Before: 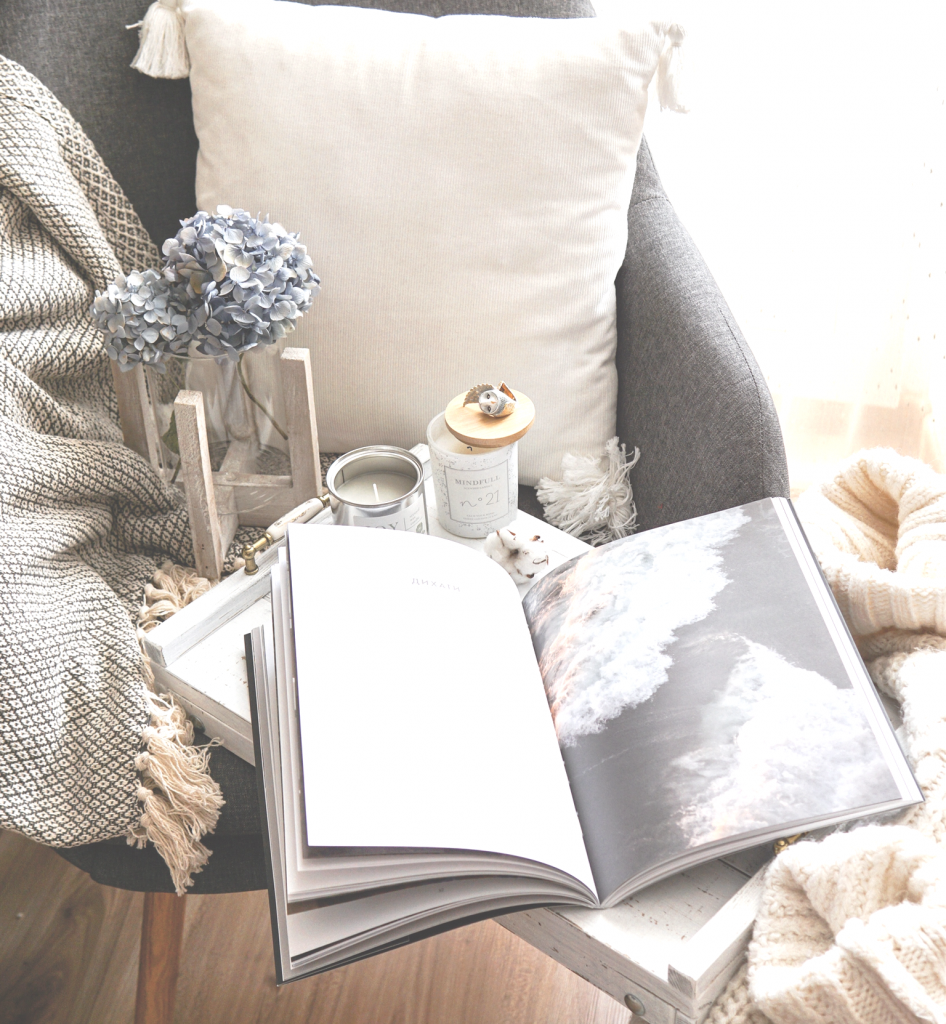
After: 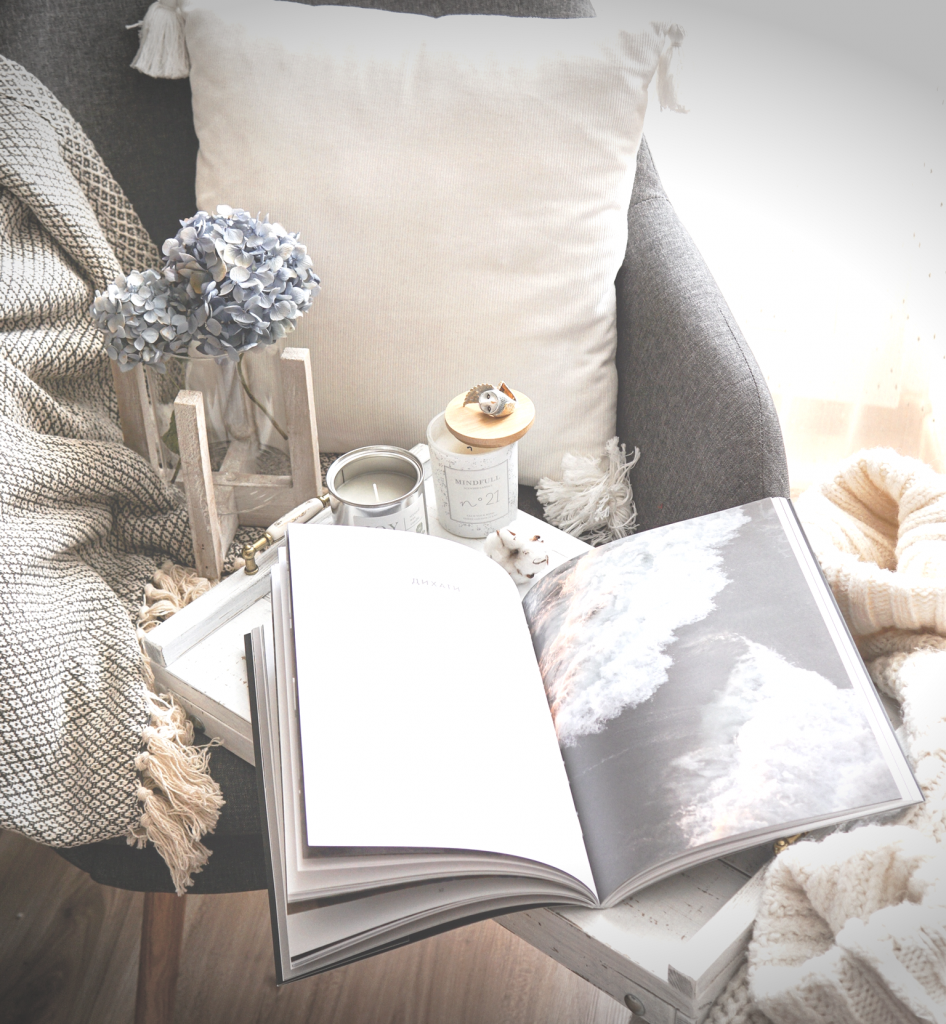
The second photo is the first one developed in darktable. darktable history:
vignetting: fall-off start 100.69%, width/height ratio 1.309
